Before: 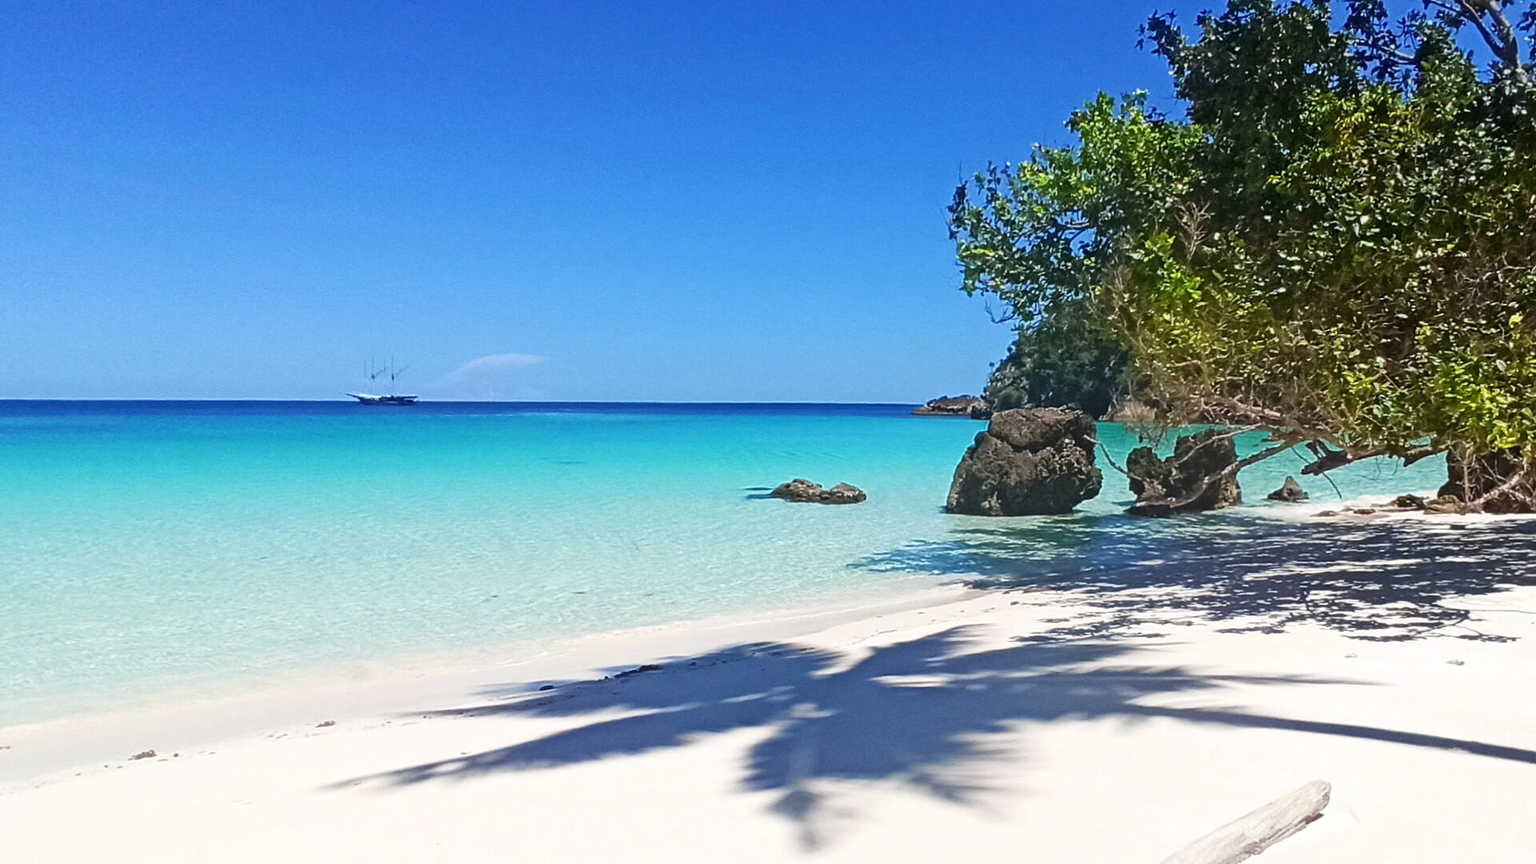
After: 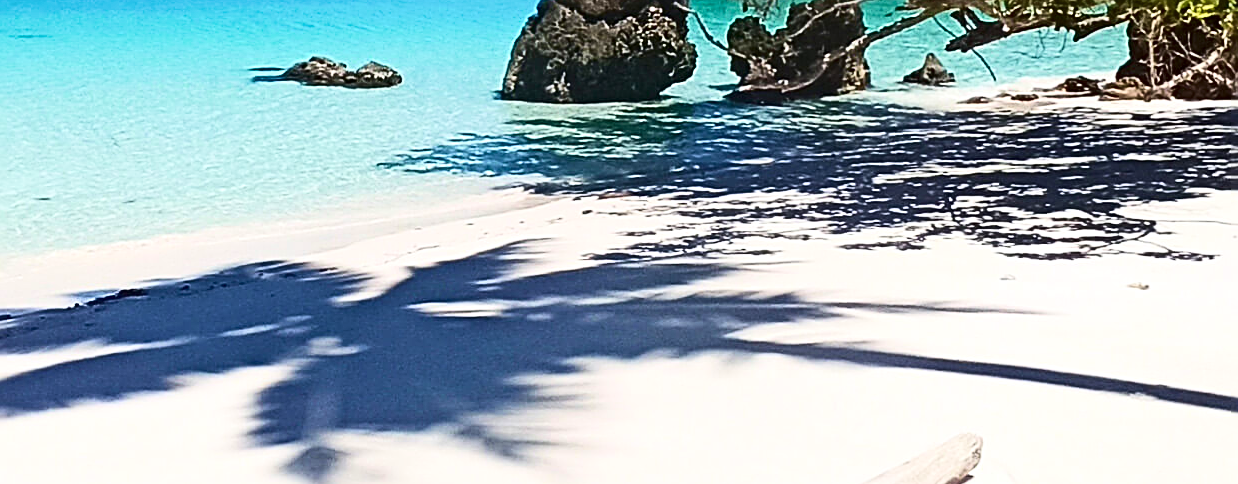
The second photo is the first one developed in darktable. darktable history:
velvia: on, module defaults
sharpen: radius 2.584, amount 0.688
crop and rotate: left 35.509%, top 50.238%, bottom 4.934%
contrast brightness saturation: contrast 0.28
